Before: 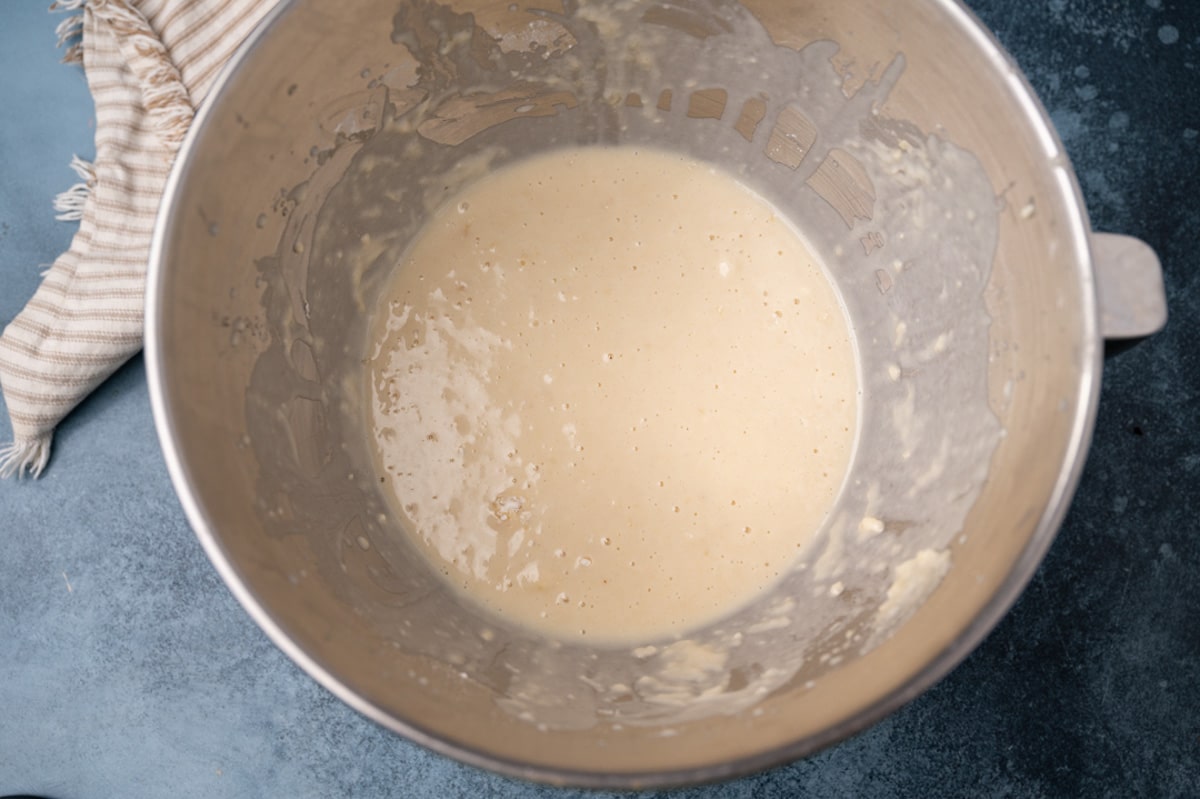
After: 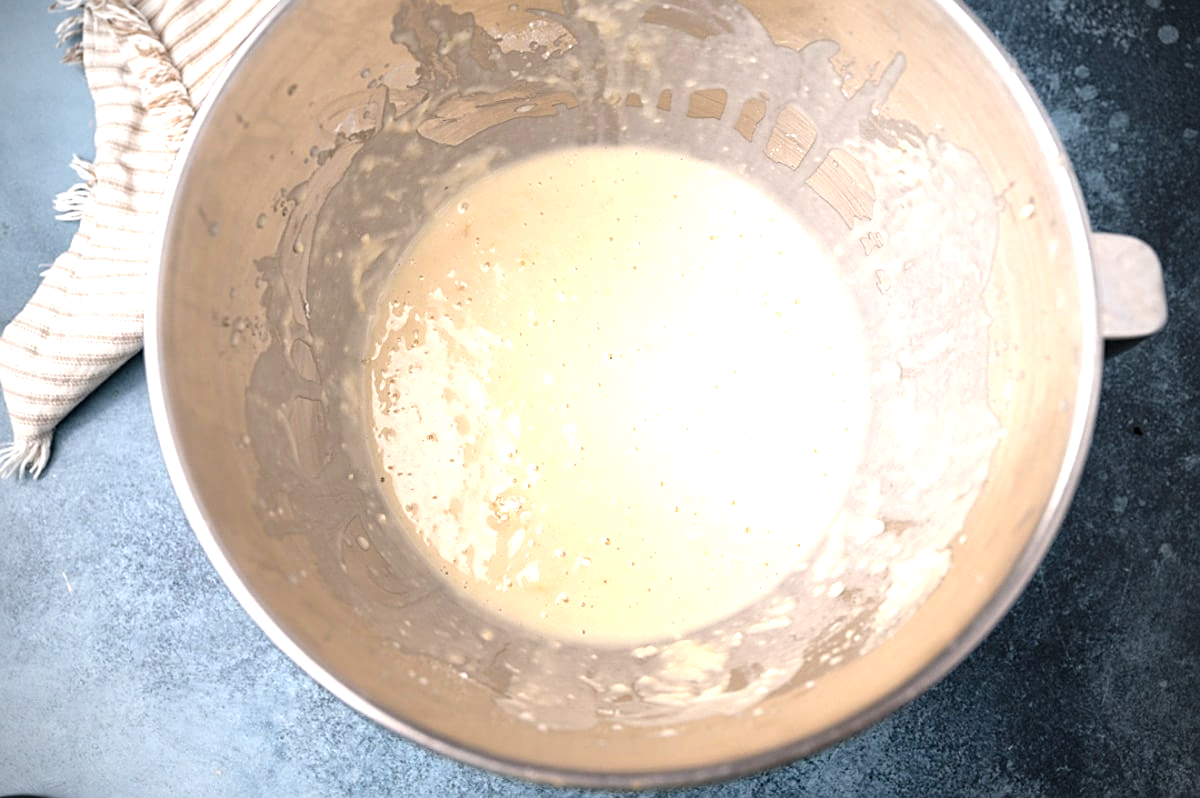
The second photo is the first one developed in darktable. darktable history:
exposure: black level correction 0, exposure 1.1 EV, compensate exposure bias true, compensate highlight preservation false
vignetting: on, module defaults
sharpen: on, module defaults
crop: bottom 0.071%
